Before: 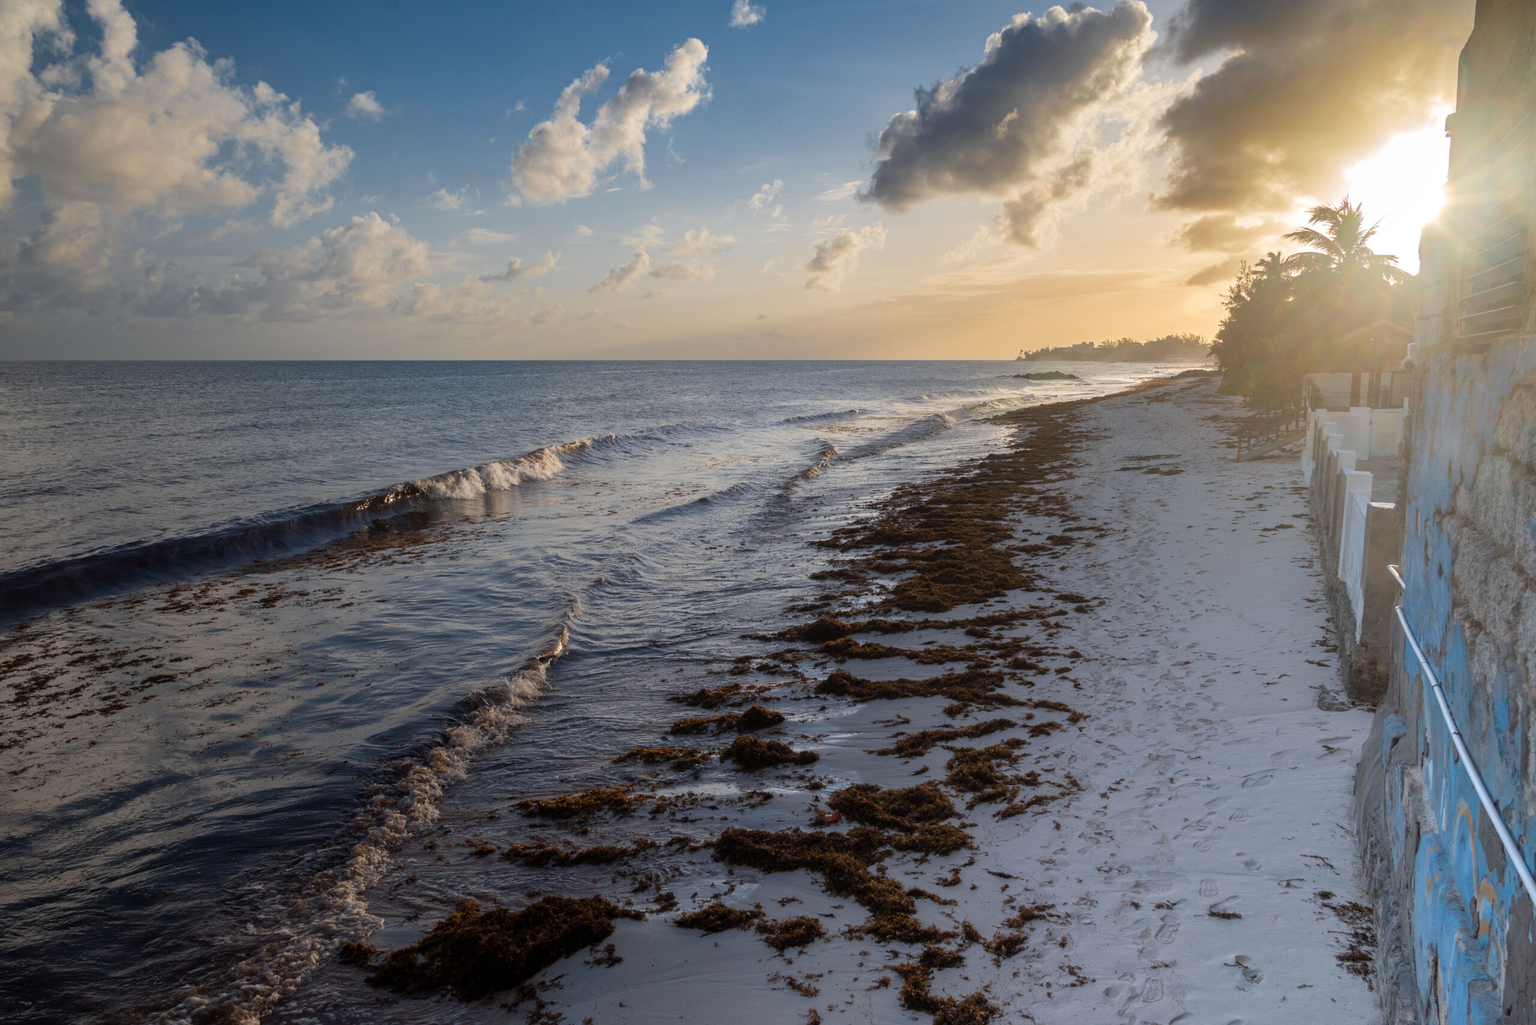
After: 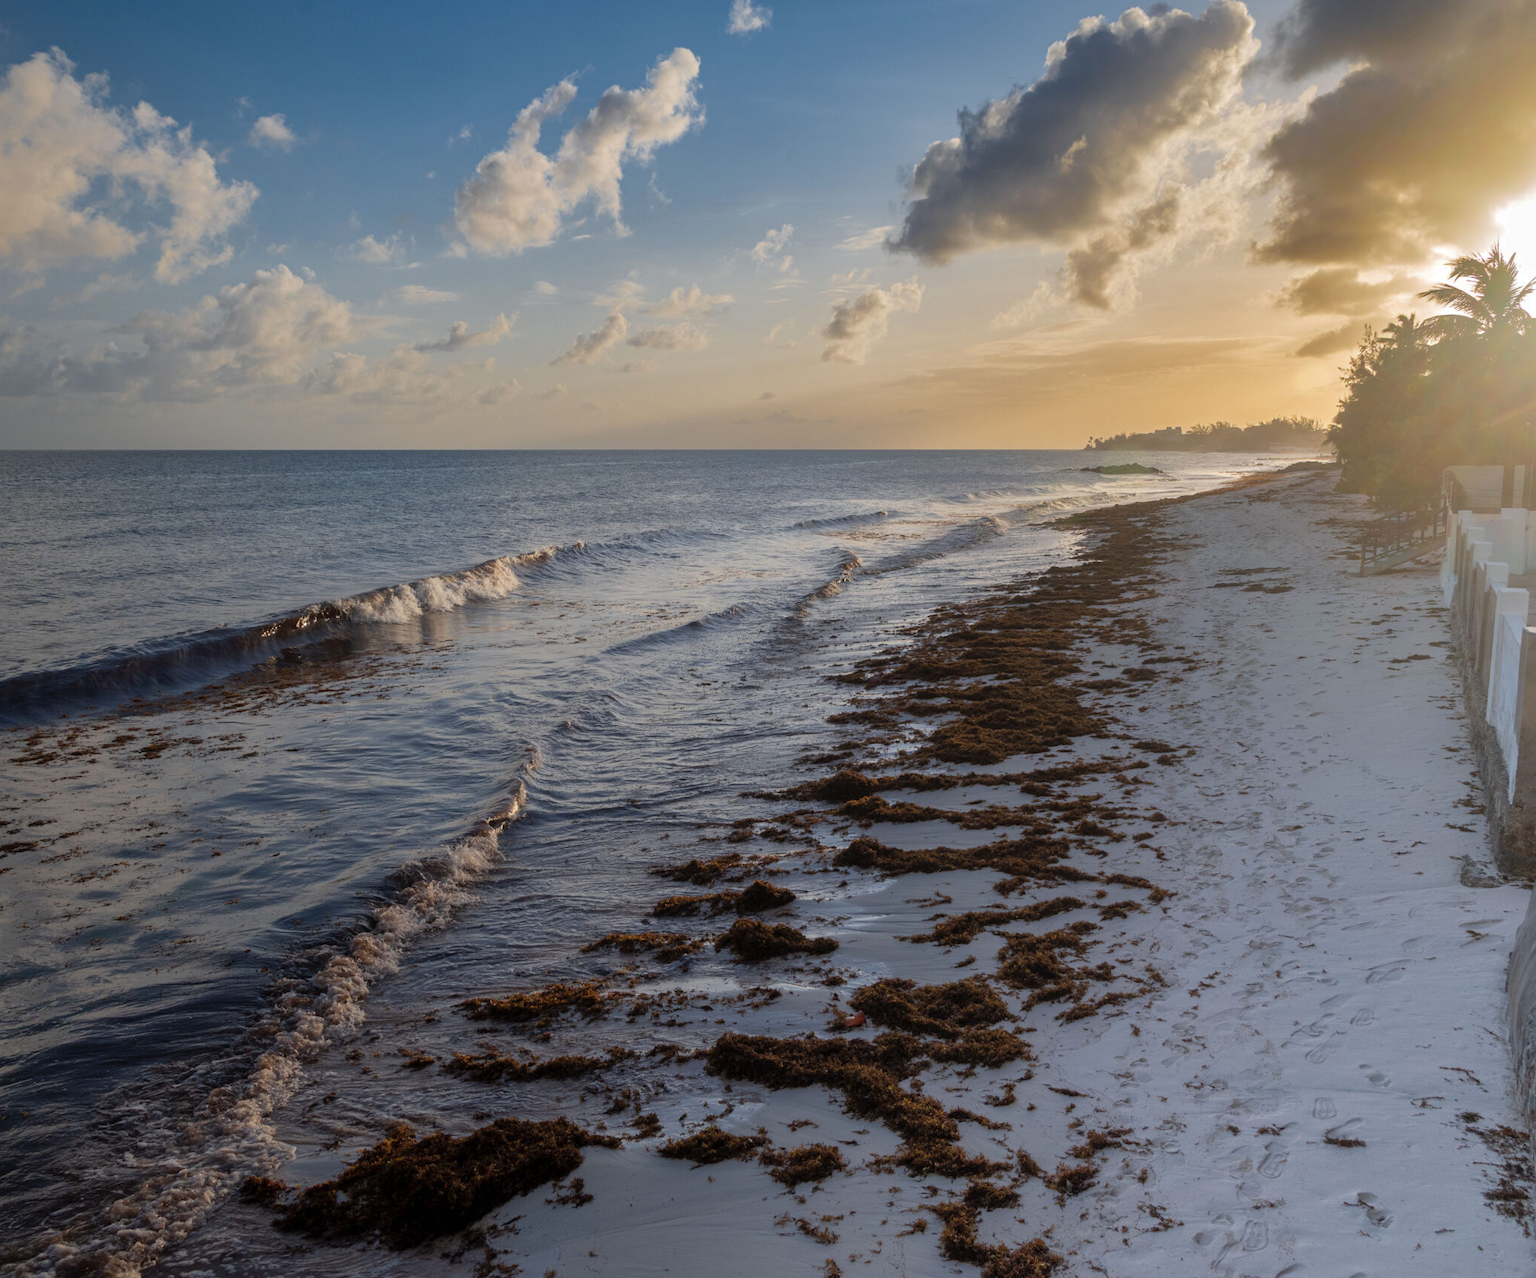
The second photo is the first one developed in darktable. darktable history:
crop and rotate: left 9.587%, right 10.231%
shadows and highlights: shadows 39.5, highlights -59.72
